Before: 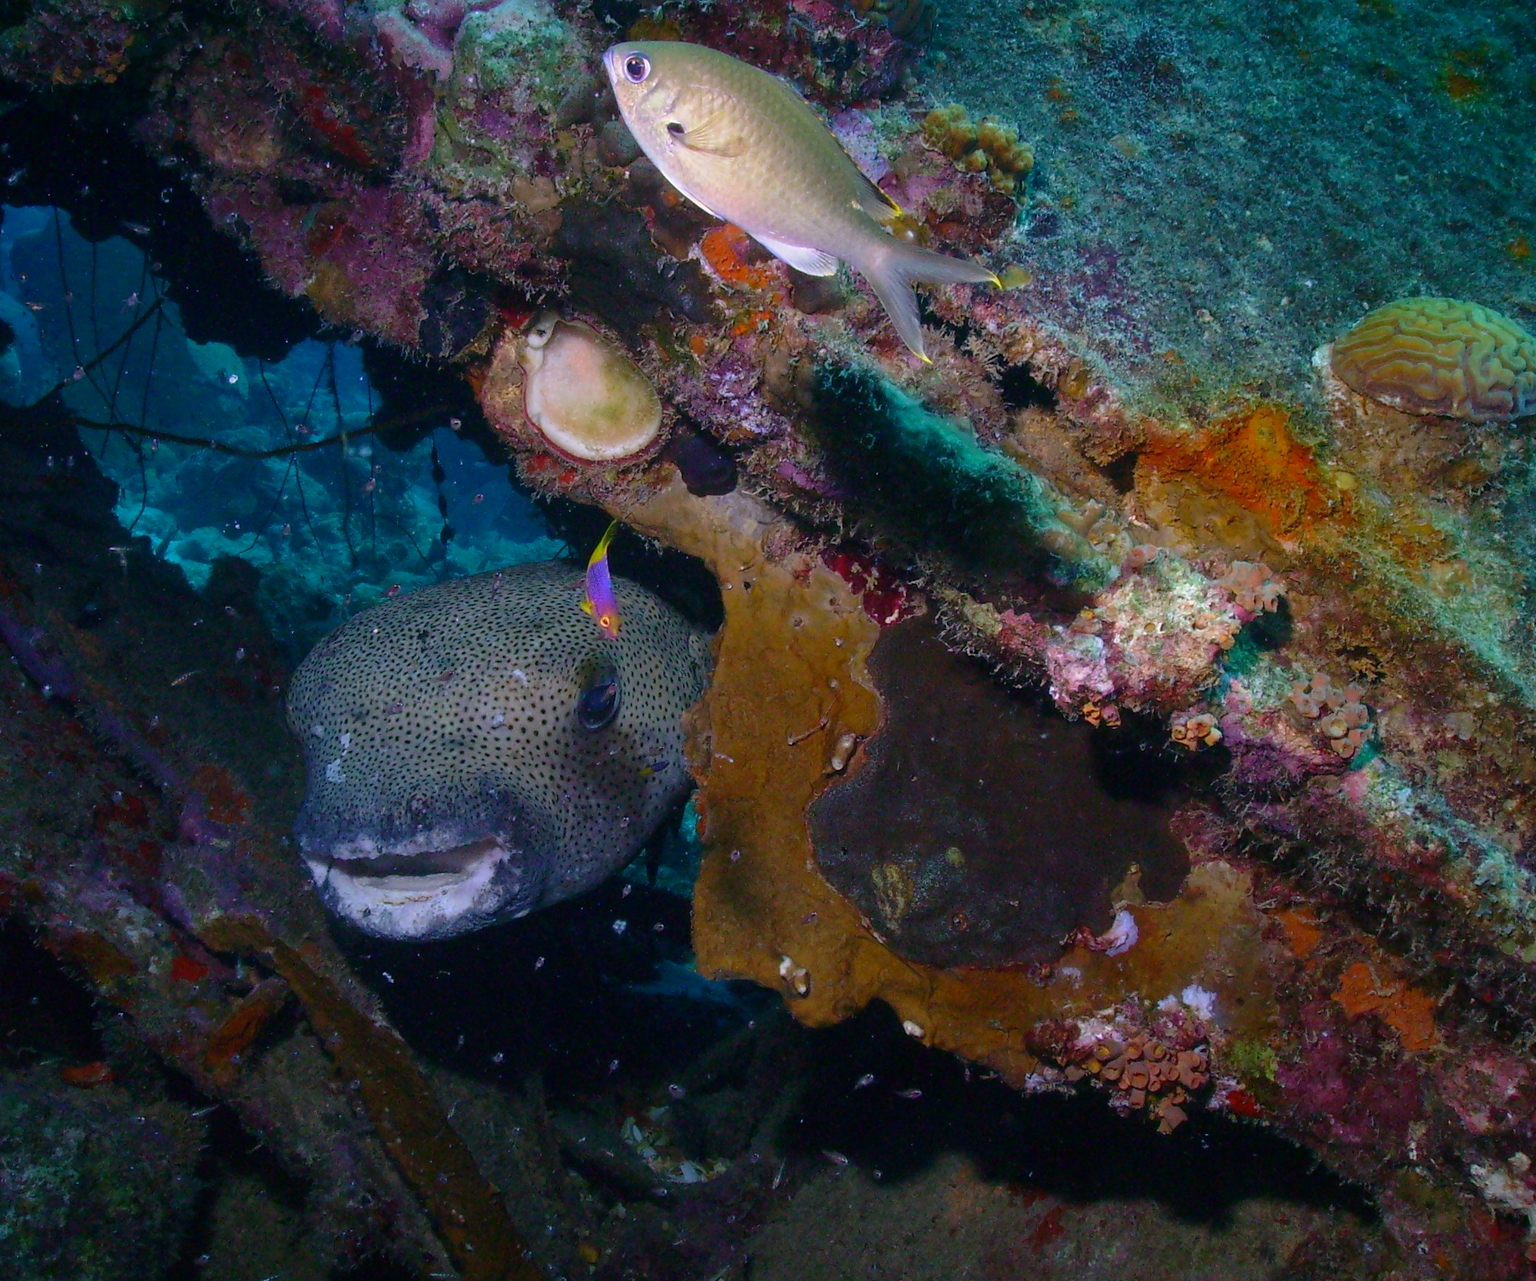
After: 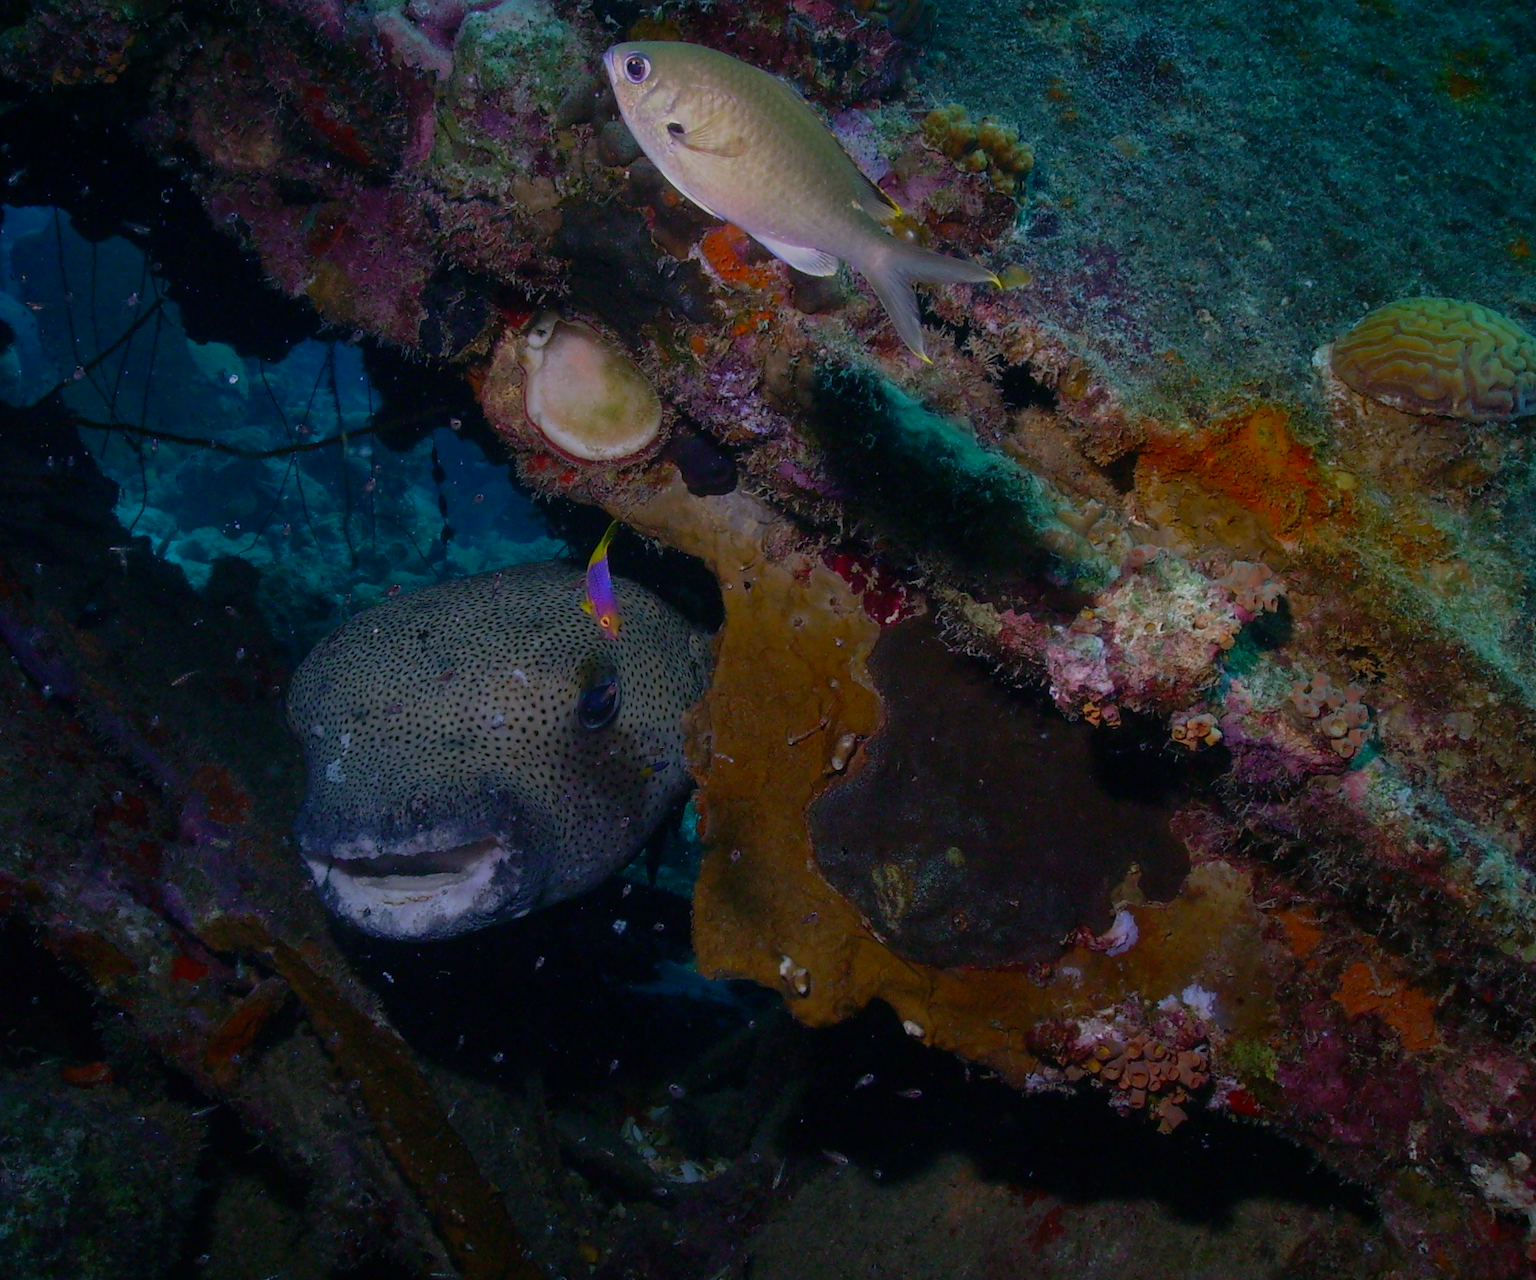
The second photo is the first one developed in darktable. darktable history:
exposure: exposure -1 EV, compensate highlight preservation false
vibrance: vibrance 50%
